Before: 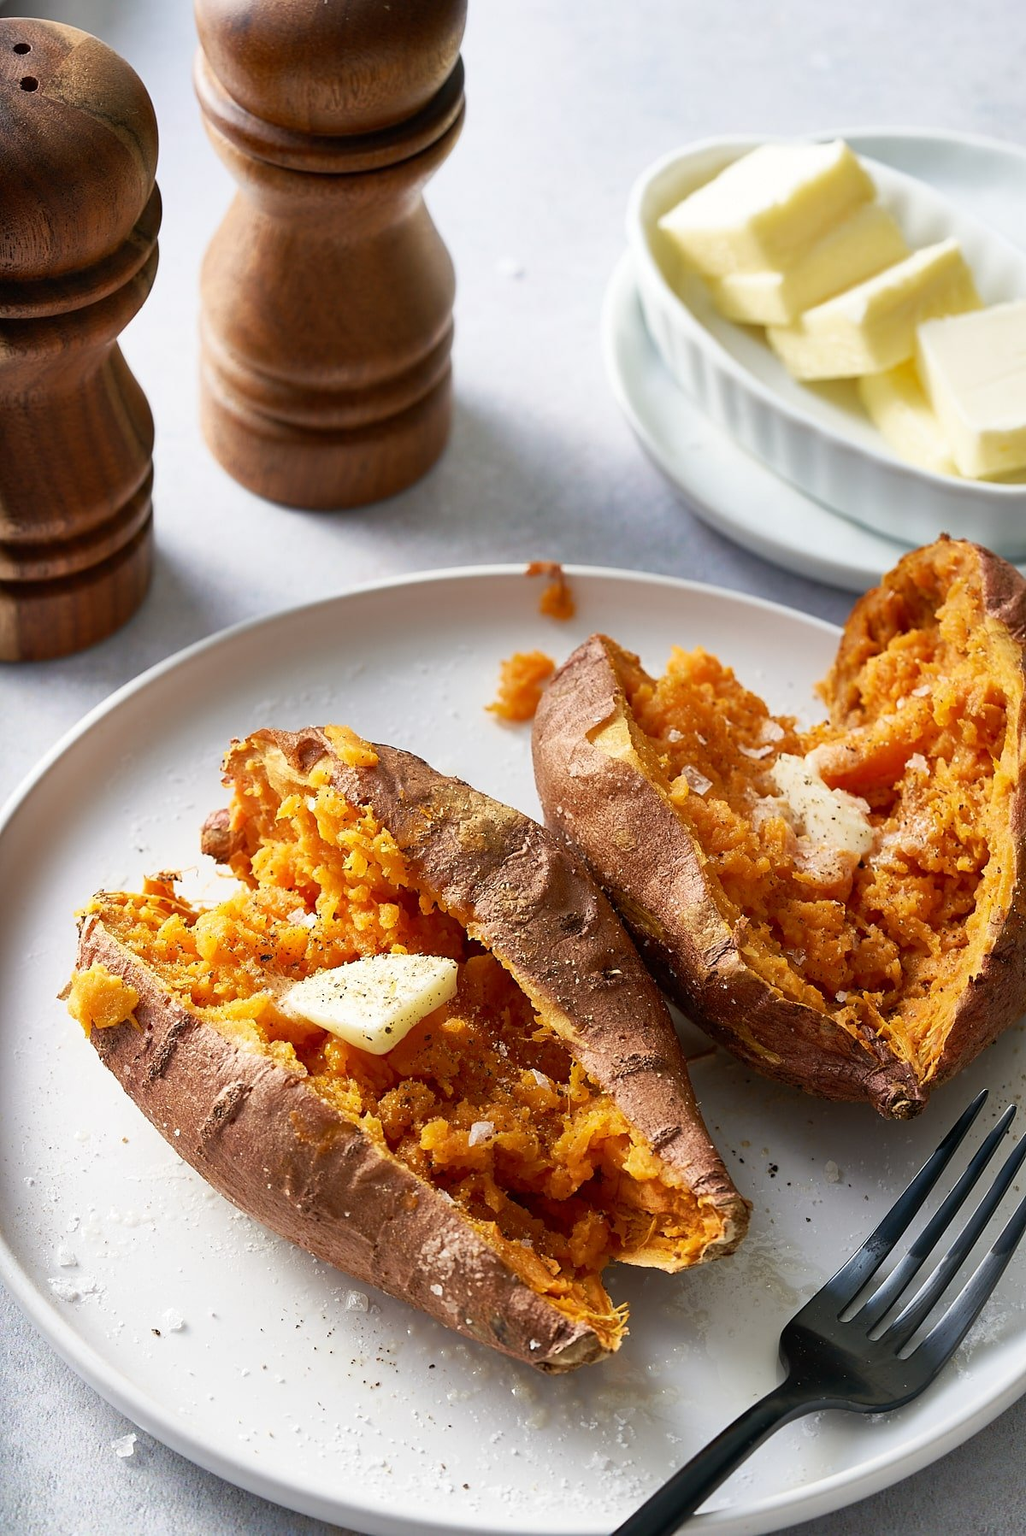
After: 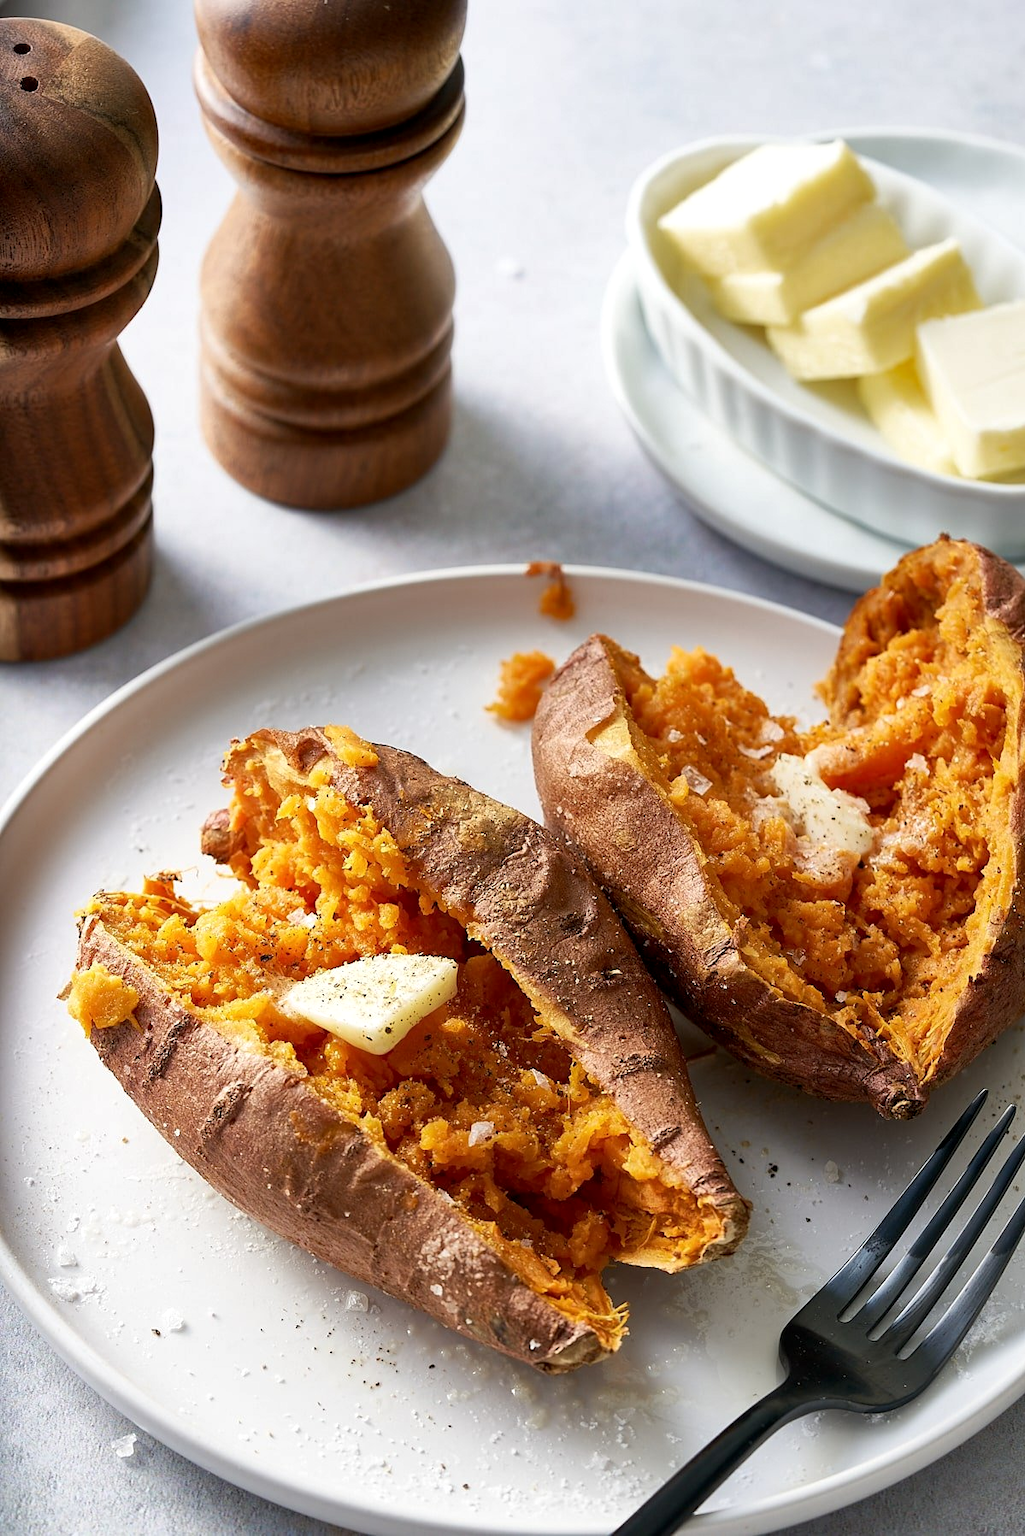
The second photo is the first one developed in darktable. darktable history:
local contrast: highlights 104%, shadows 102%, detail 120%, midtone range 0.2
